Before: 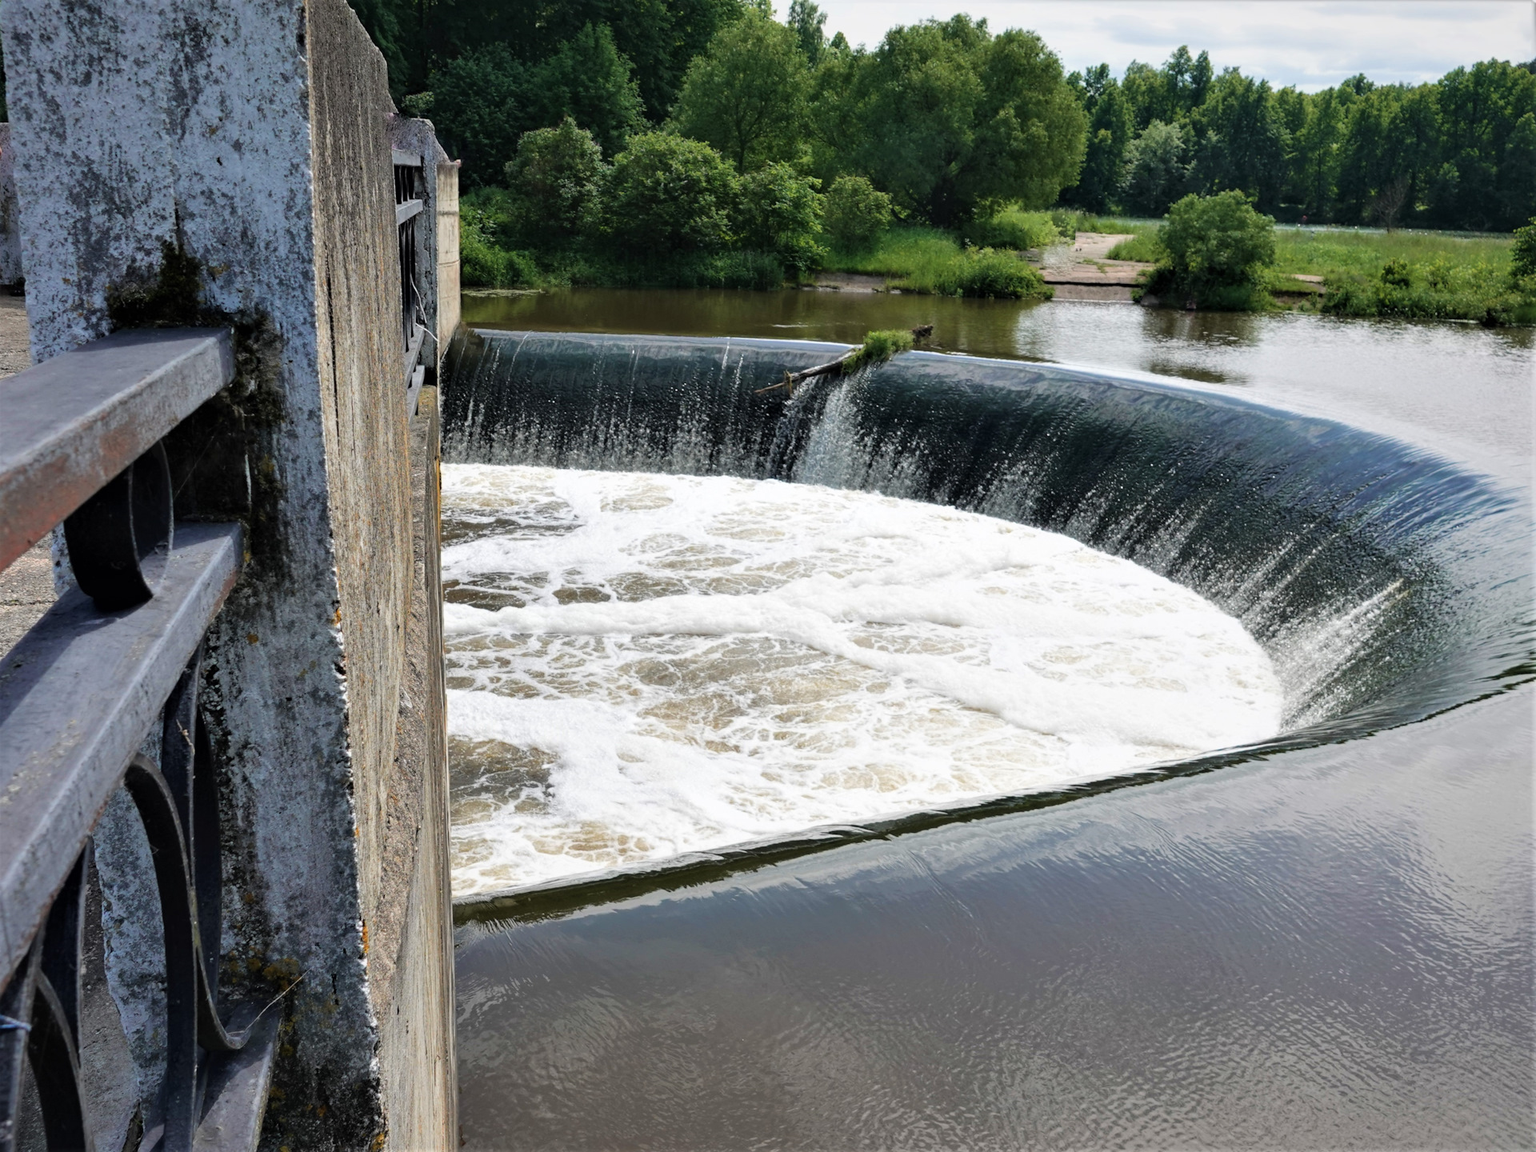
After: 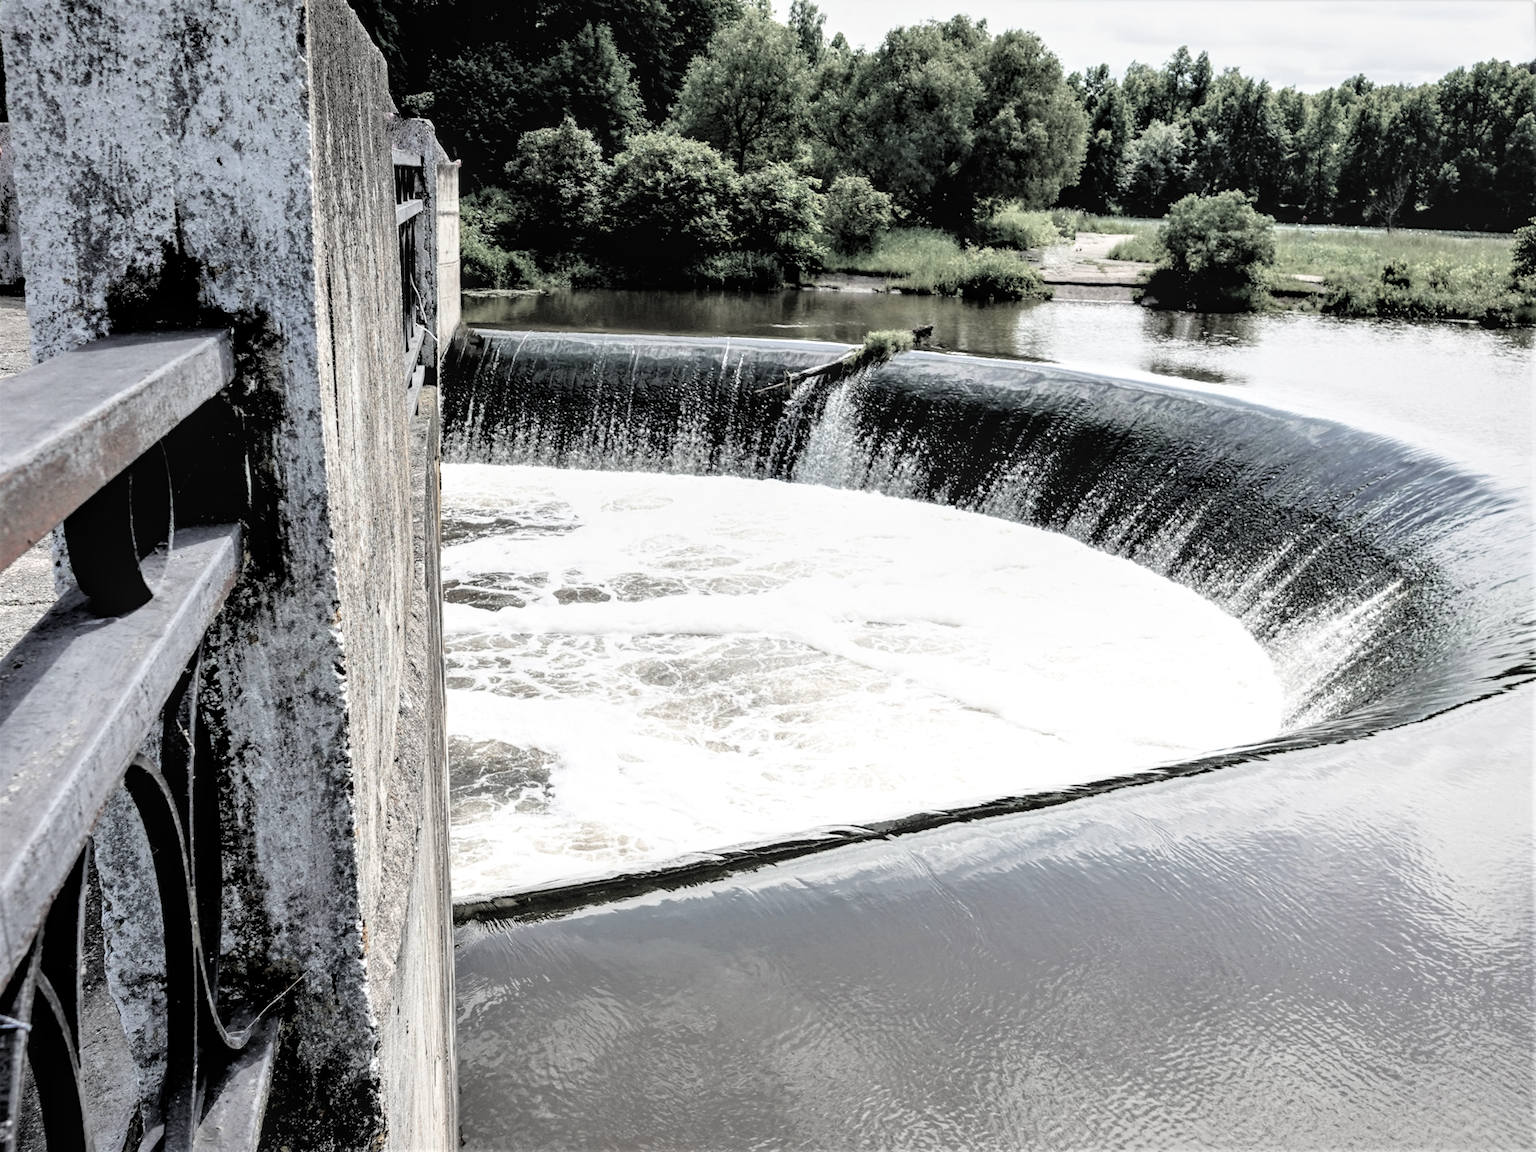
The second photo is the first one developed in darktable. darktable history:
color zones: curves: ch1 [(0, 0.34) (0.143, 0.164) (0.286, 0.152) (0.429, 0.176) (0.571, 0.173) (0.714, 0.188) (0.857, 0.199) (1, 0.34)]
filmic rgb: black relative exposure -3.32 EV, white relative exposure 3.46 EV, hardness 2.36, contrast 1.103, color science v6 (2022)
local contrast: on, module defaults
exposure: exposure 1.071 EV, compensate exposure bias true, compensate highlight preservation false
